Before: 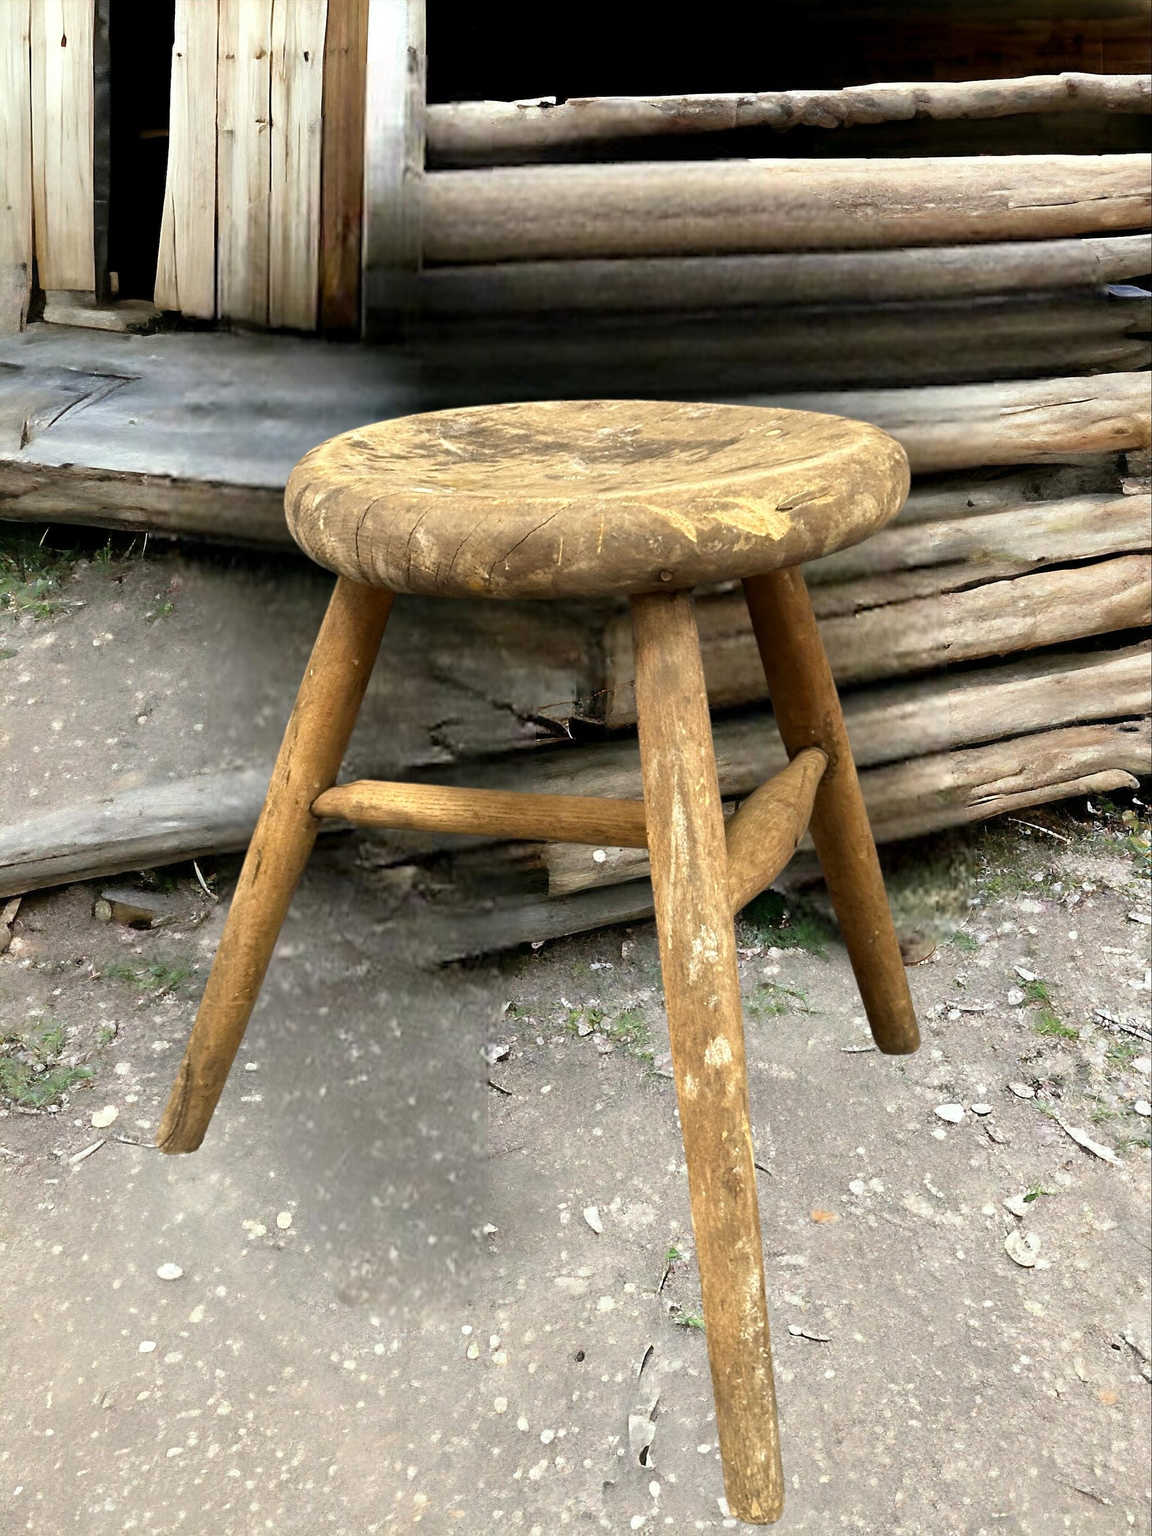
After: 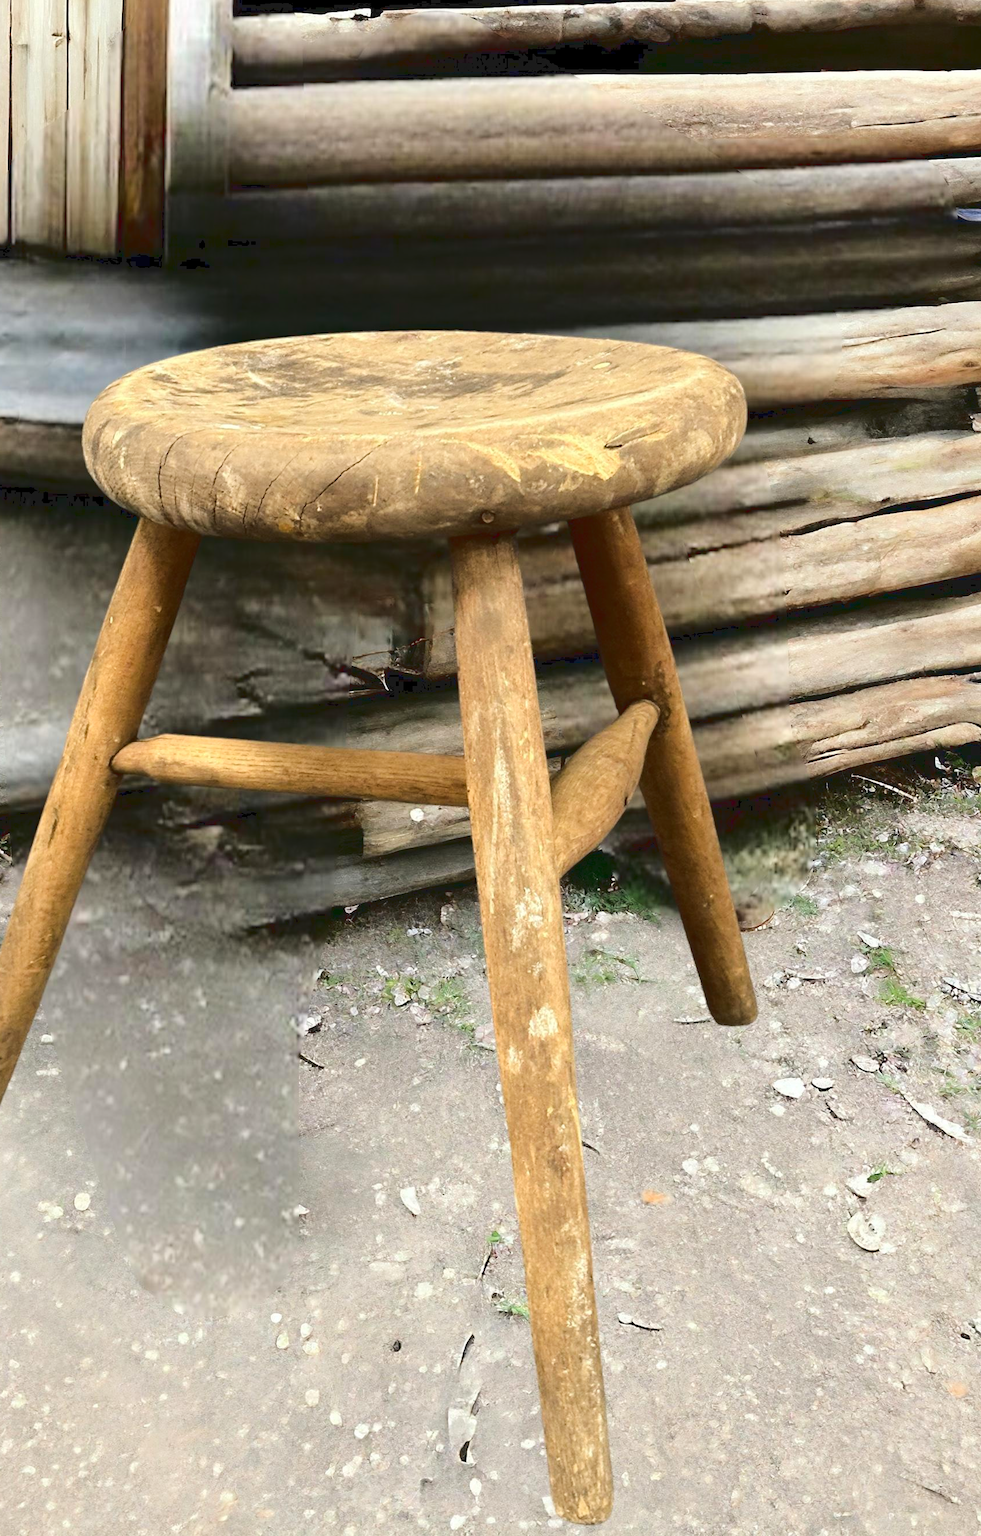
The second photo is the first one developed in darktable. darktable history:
crop and rotate: left 17.981%, top 5.789%, right 1.803%
tone curve: curves: ch0 [(0, 0) (0.003, 0.09) (0.011, 0.095) (0.025, 0.097) (0.044, 0.108) (0.069, 0.117) (0.1, 0.129) (0.136, 0.151) (0.177, 0.185) (0.224, 0.229) (0.277, 0.299) (0.335, 0.379) (0.399, 0.469) (0.468, 0.55) (0.543, 0.629) (0.623, 0.702) (0.709, 0.775) (0.801, 0.85) (0.898, 0.91) (1, 1)], color space Lab, linked channels, preserve colors none
